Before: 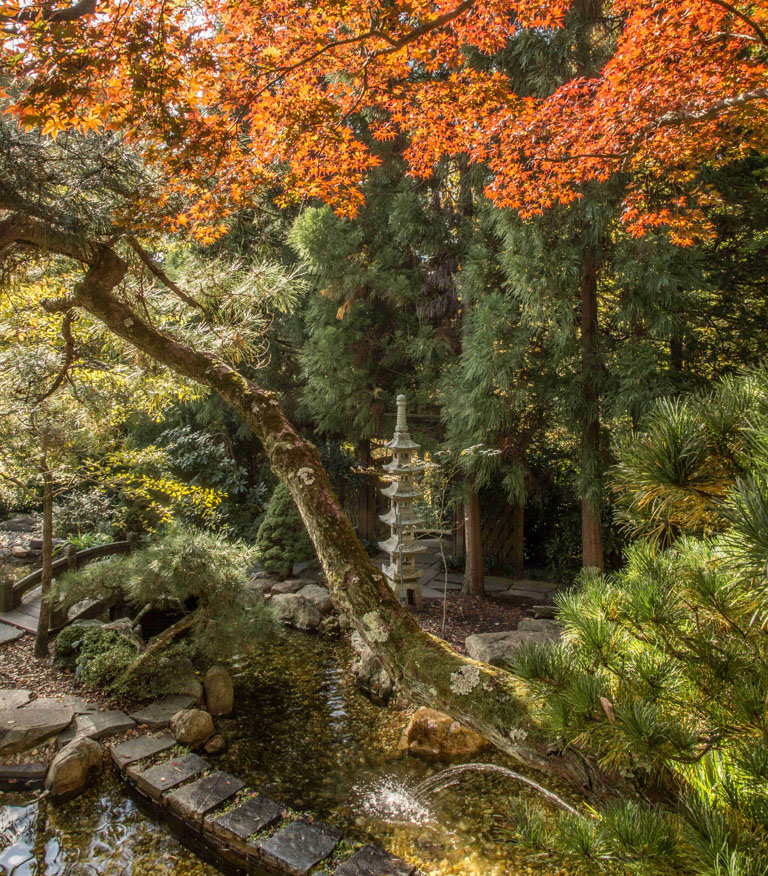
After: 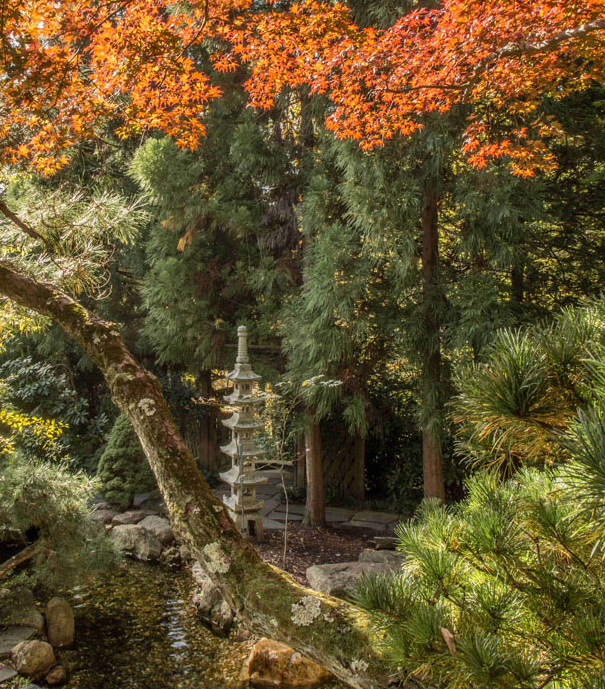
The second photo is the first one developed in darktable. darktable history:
crop and rotate: left 20.74%, top 7.912%, right 0.375%, bottom 13.378%
shadows and highlights: radius 125.46, shadows 30.51, highlights -30.51, low approximation 0.01, soften with gaussian
